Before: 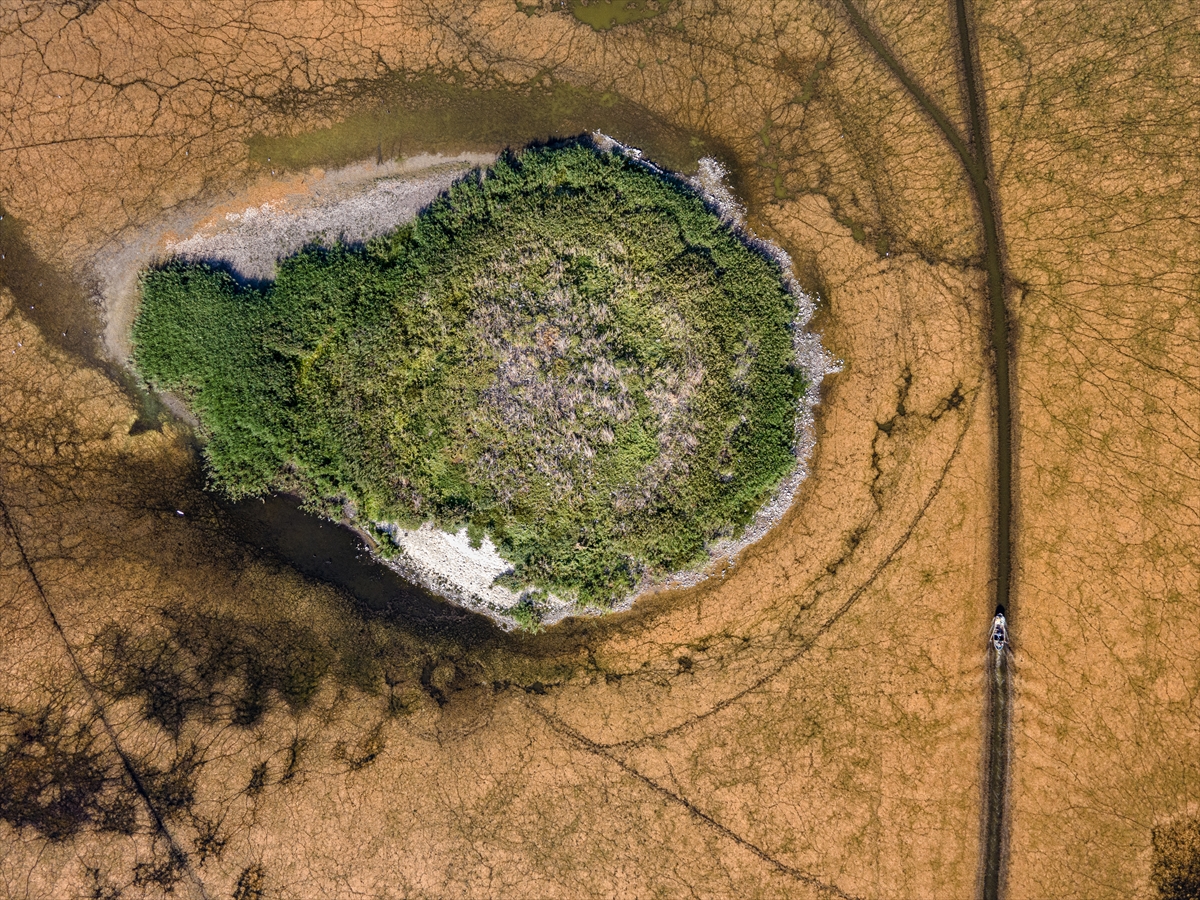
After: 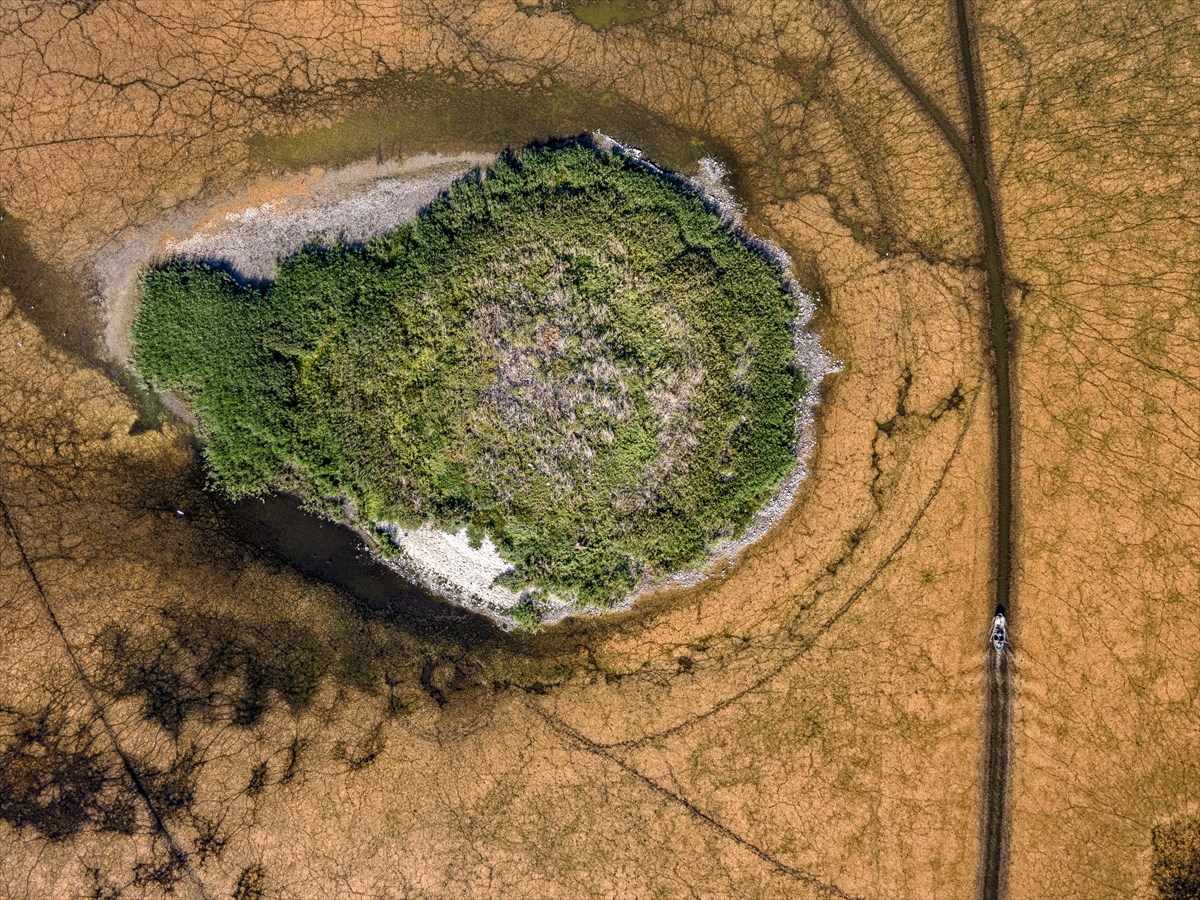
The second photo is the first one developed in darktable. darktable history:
local contrast: highlights 100%, shadows 100%, detail 120%, midtone range 0.2
grain: coarseness 0.09 ISO
